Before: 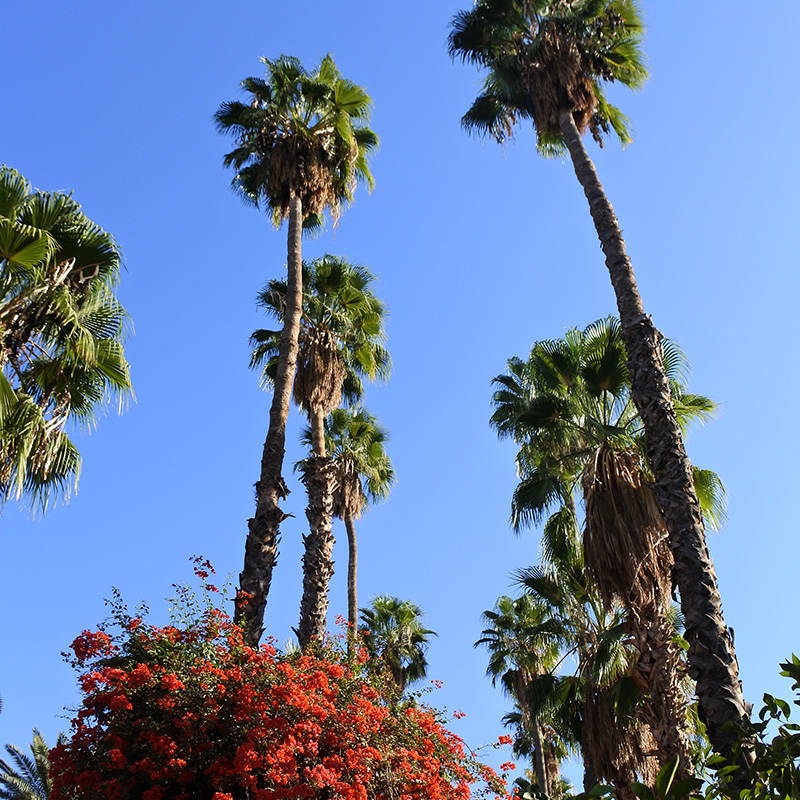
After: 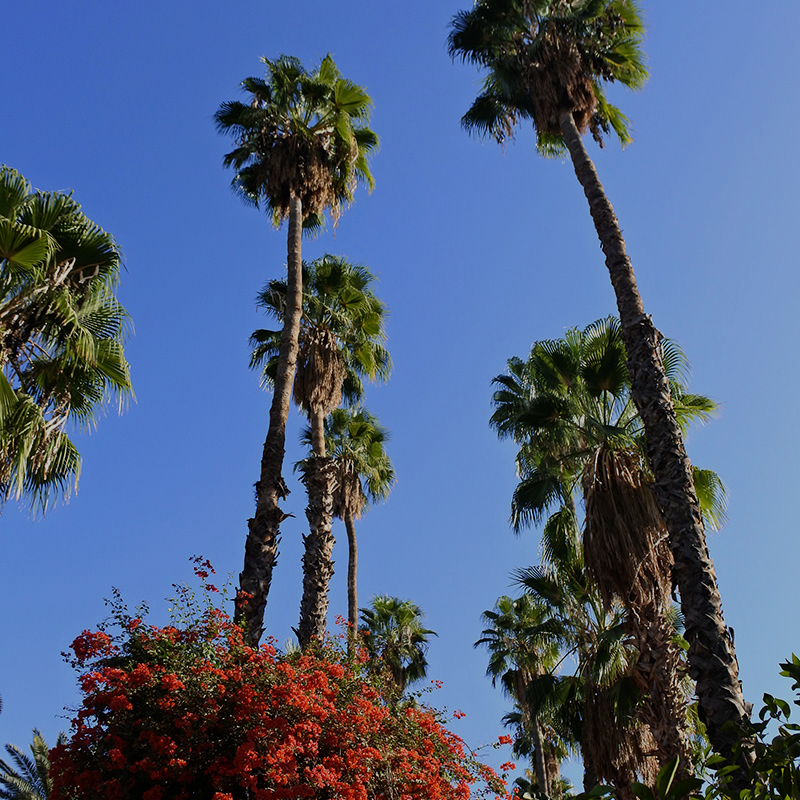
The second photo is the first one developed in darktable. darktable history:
haze removal: compatibility mode true, adaptive false
exposure: black level correction 0, exposure -0.766 EV, compensate highlight preservation false
